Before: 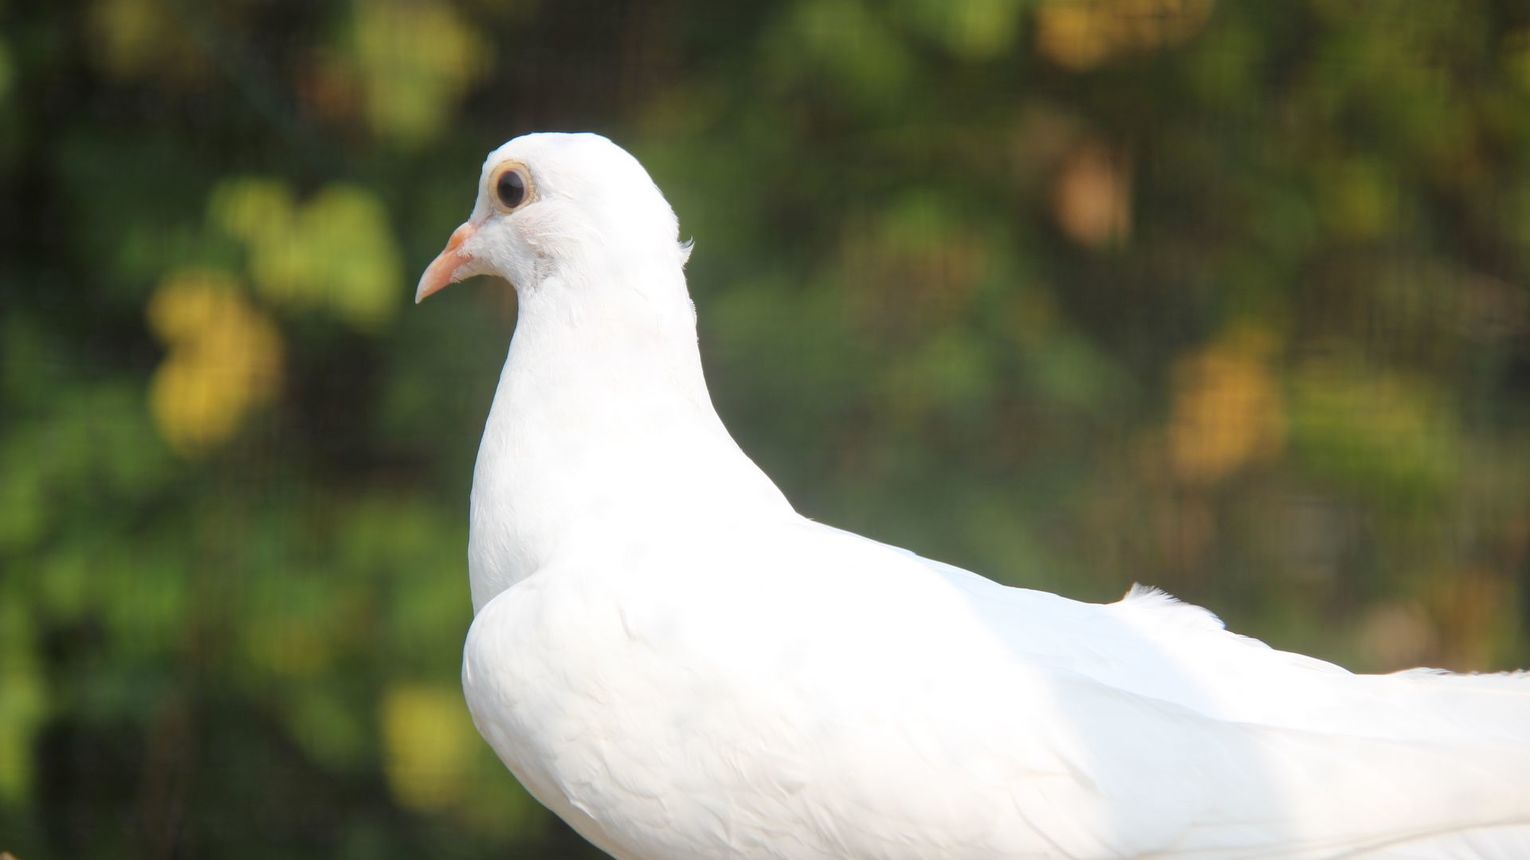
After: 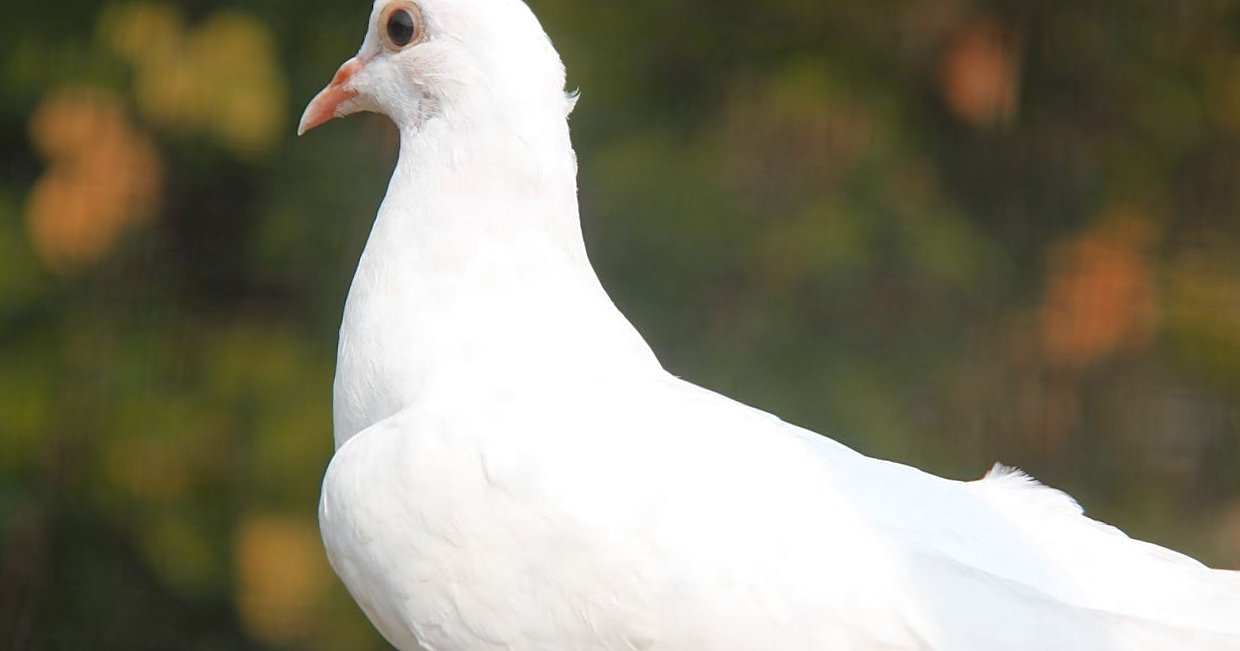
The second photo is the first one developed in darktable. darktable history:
crop and rotate: angle -3.88°, left 9.744%, top 20.453%, right 11.96%, bottom 11.816%
color zones: curves: ch0 [(0, 0.299) (0.25, 0.383) (0.456, 0.352) (0.736, 0.571)]; ch1 [(0, 0.63) (0.151, 0.568) (0.254, 0.416) (0.47, 0.558) (0.732, 0.37) (0.909, 0.492)]; ch2 [(0.004, 0.604) (0.158, 0.443) (0.257, 0.403) (0.761, 0.468)]
sharpen: on, module defaults
